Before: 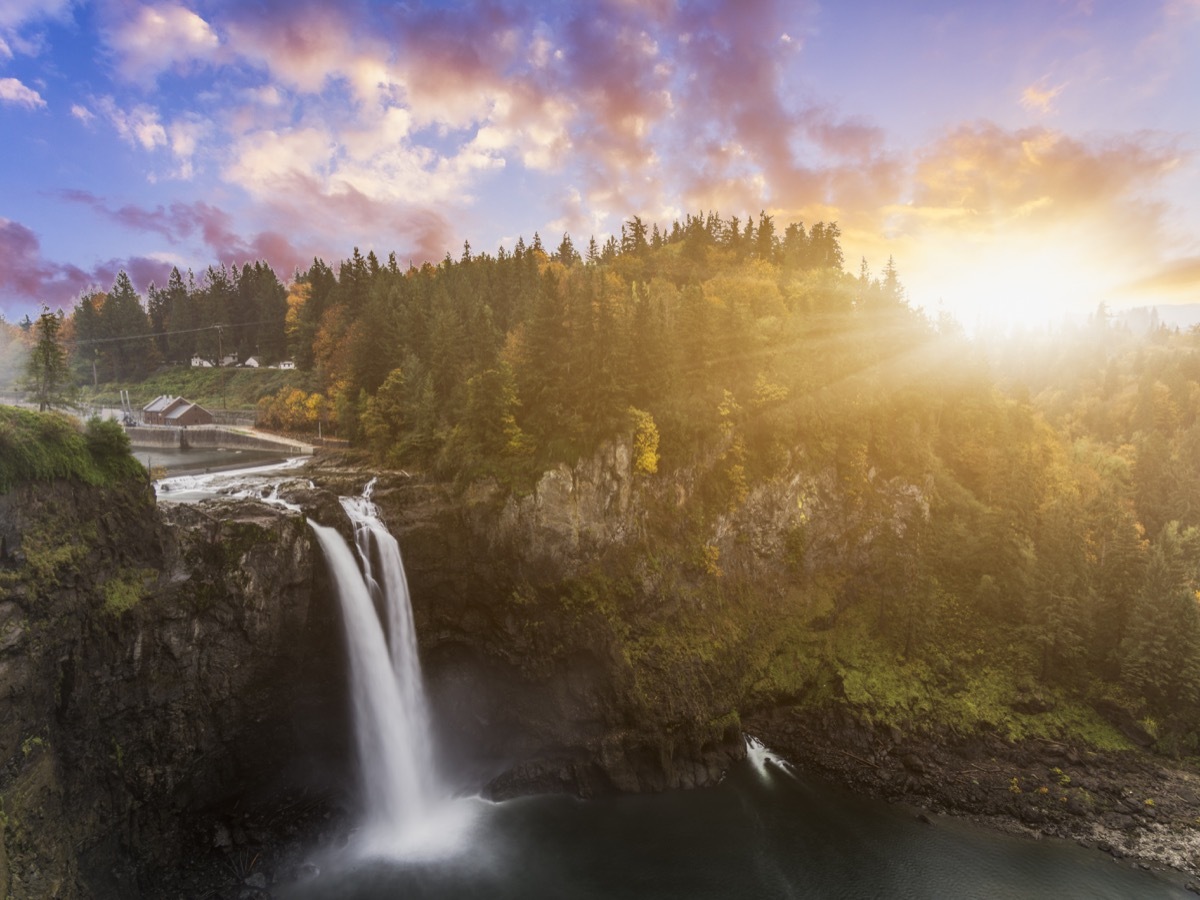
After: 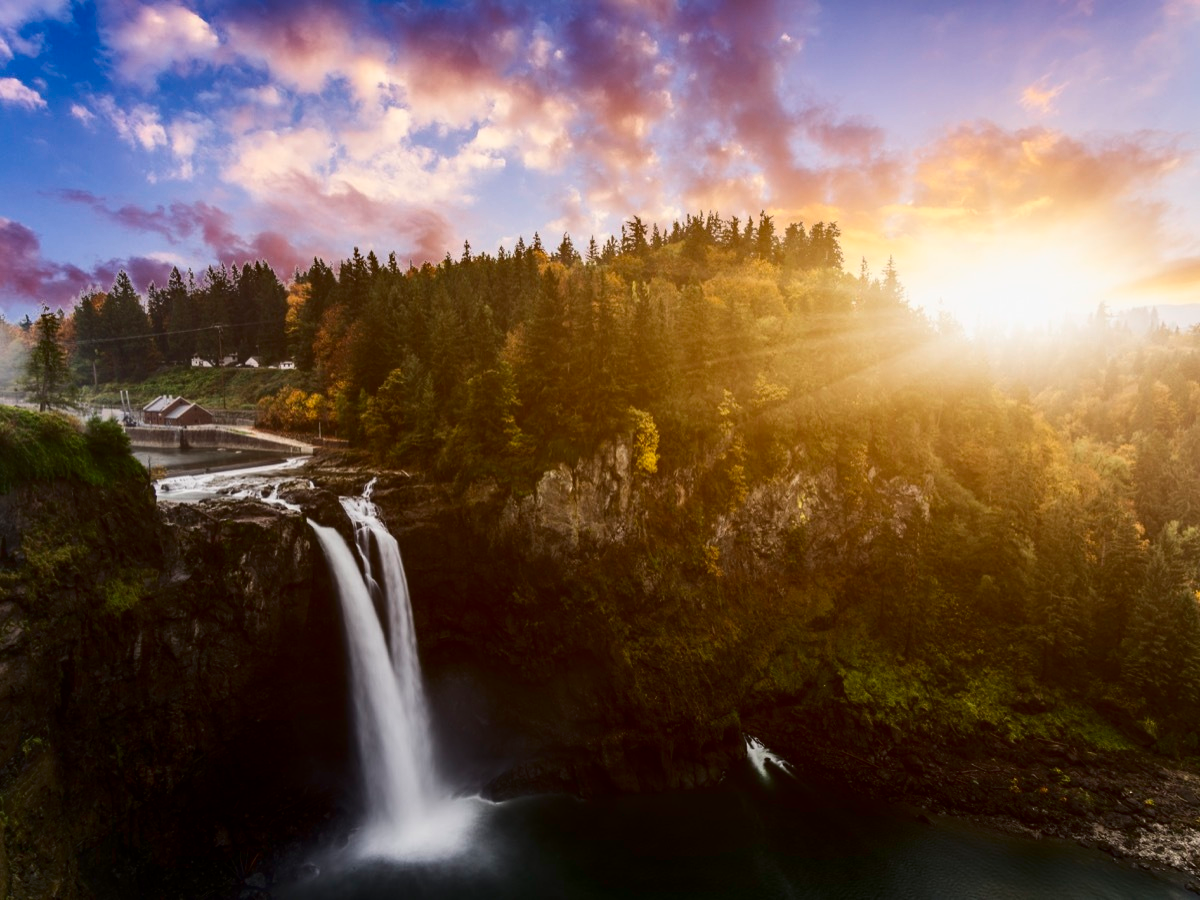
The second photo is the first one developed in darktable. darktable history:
contrast brightness saturation: contrast 0.192, brightness -0.231, saturation 0.111
